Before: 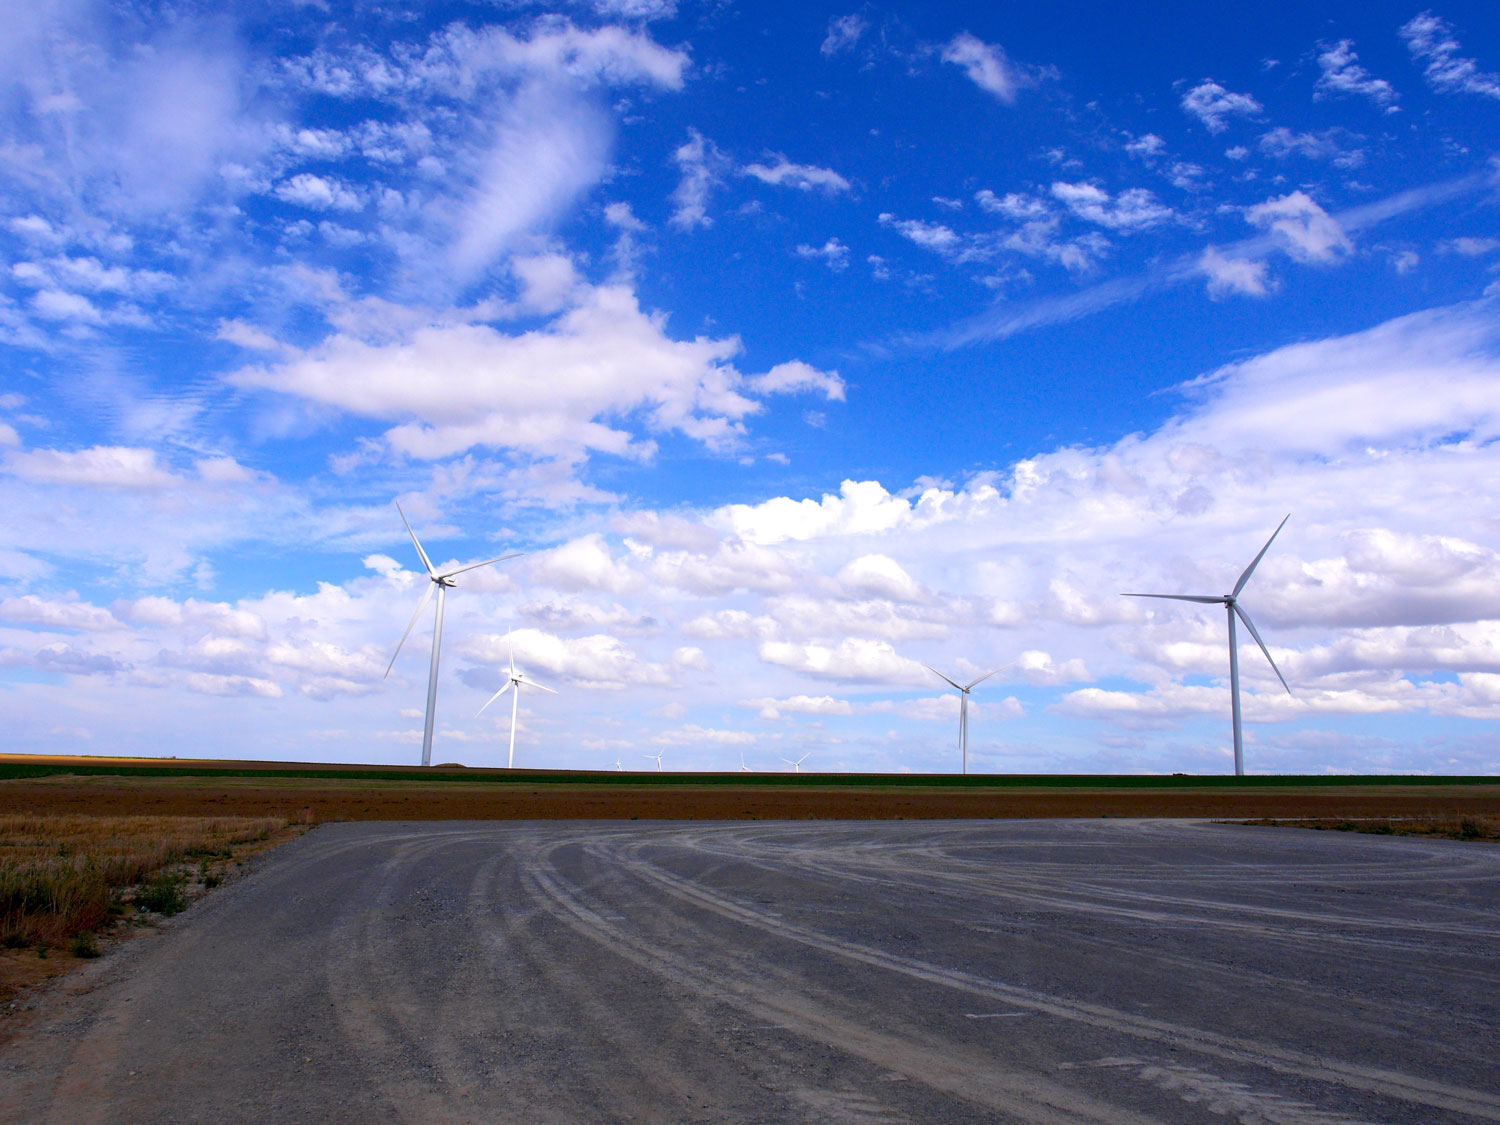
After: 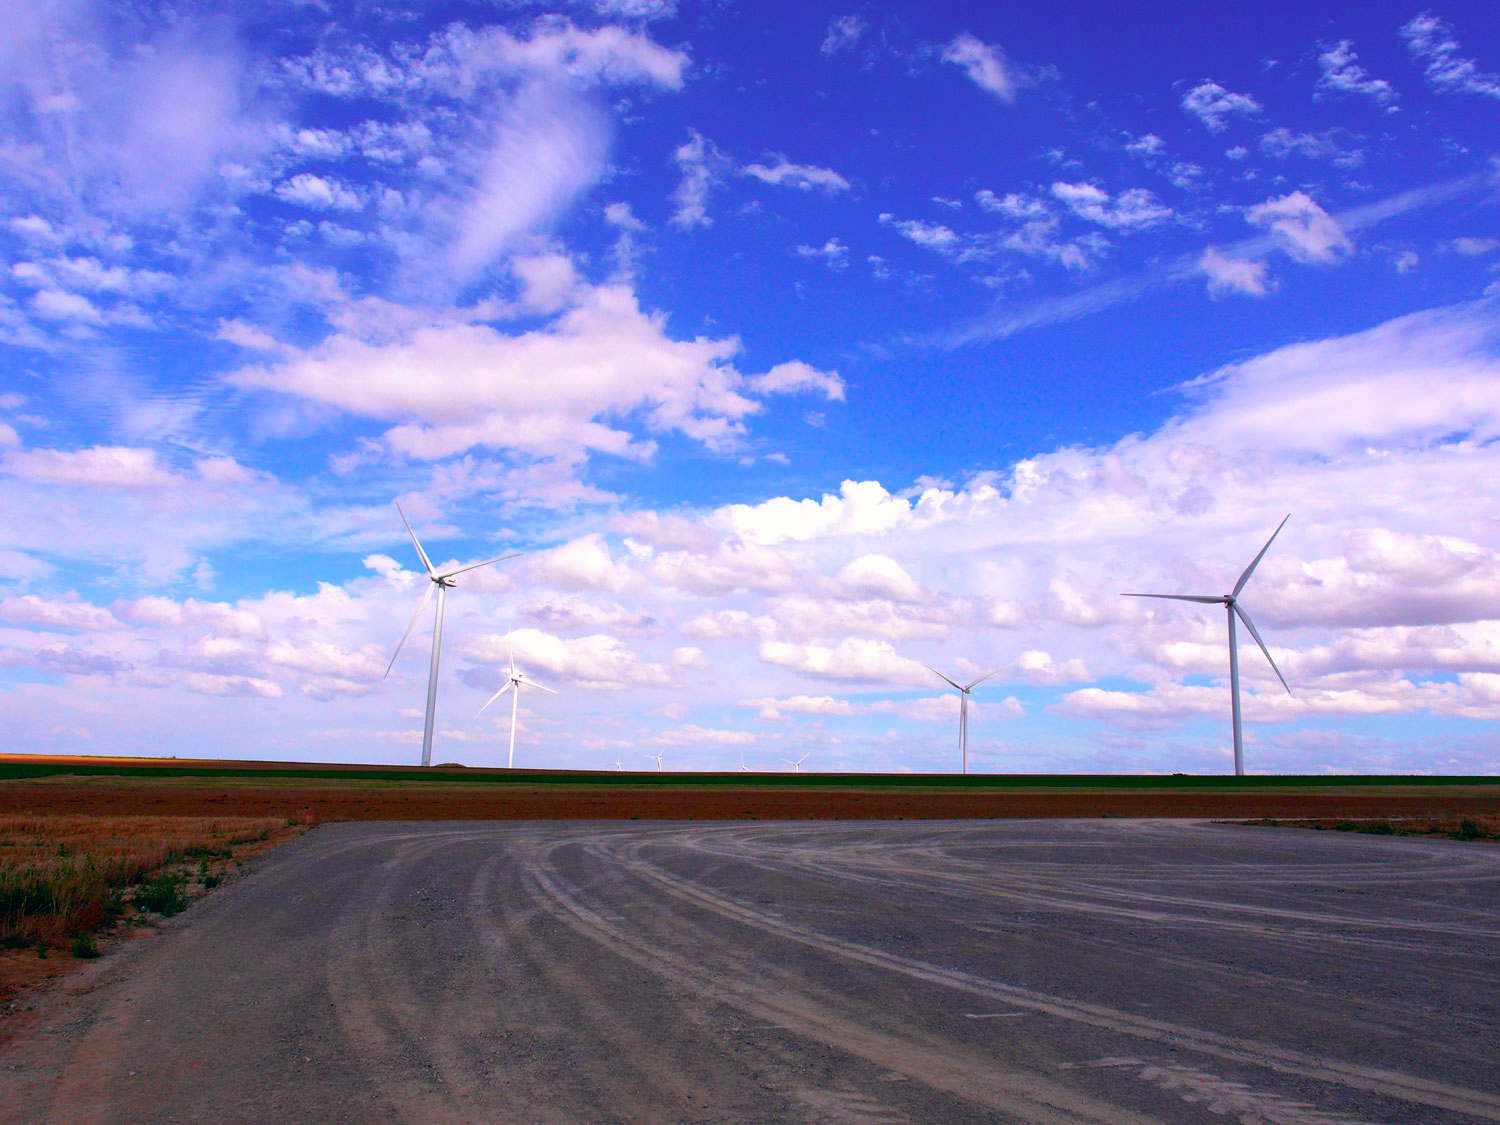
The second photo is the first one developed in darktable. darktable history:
color contrast: green-magenta contrast 1.73, blue-yellow contrast 1.15
color balance: lift [1, 0.998, 1.001, 1.002], gamma [1, 1.02, 1, 0.98], gain [1, 1.02, 1.003, 0.98]
